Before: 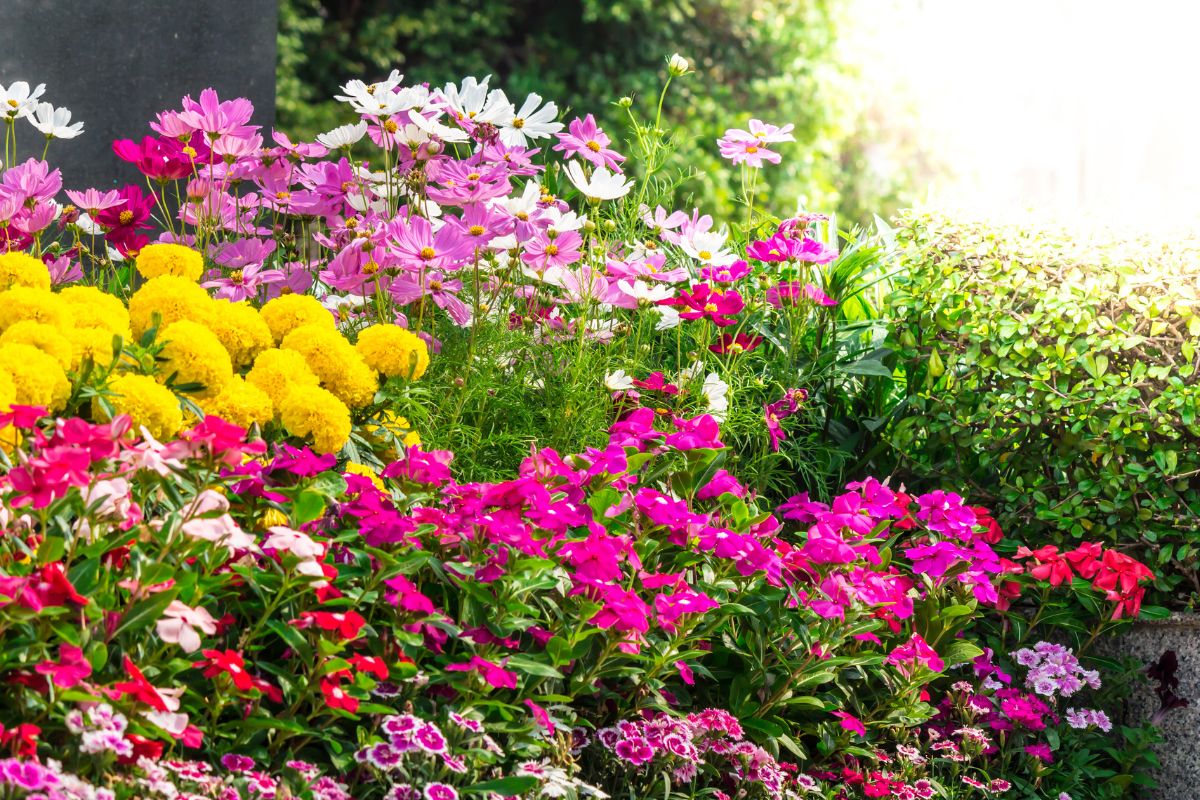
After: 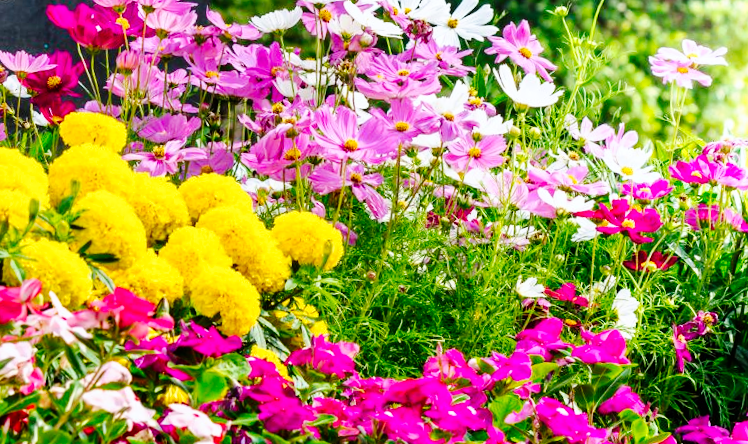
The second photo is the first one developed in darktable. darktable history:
crop and rotate: angle -4.99°, left 2.122%, top 6.945%, right 27.566%, bottom 30.519%
white balance: red 0.967, blue 1.049
tone curve: curves: ch0 [(0, 0) (0.003, 0) (0.011, 0.001) (0.025, 0.003) (0.044, 0.005) (0.069, 0.011) (0.1, 0.021) (0.136, 0.035) (0.177, 0.079) (0.224, 0.134) (0.277, 0.219) (0.335, 0.315) (0.399, 0.42) (0.468, 0.529) (0.543, 0.636) (0.623, 0.727) (0.709, 0.805) (0.801, 0.88) (0.898, 0.957) (1, 1)], preserve colors none
